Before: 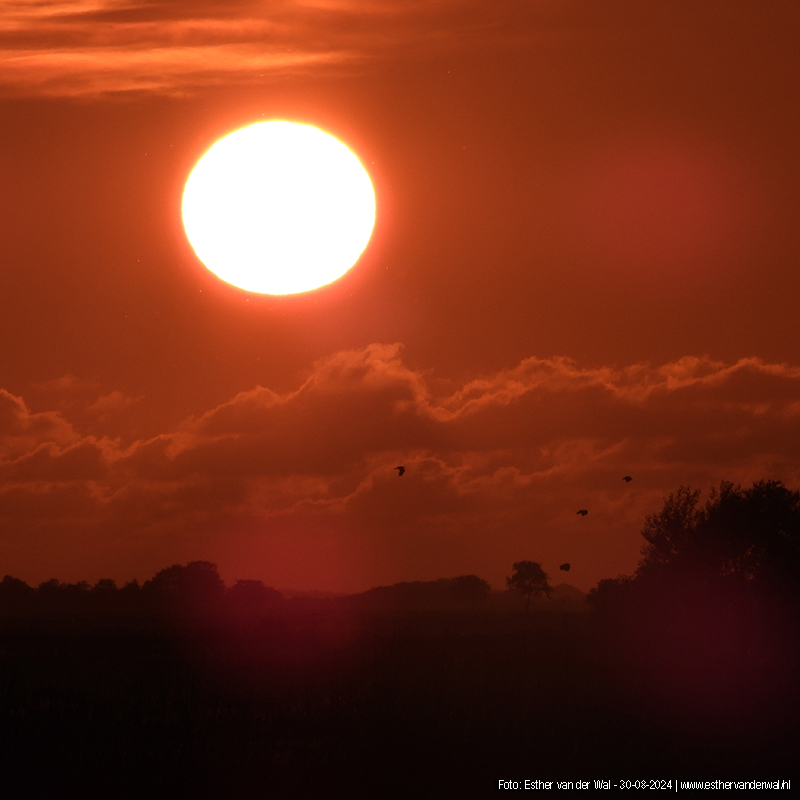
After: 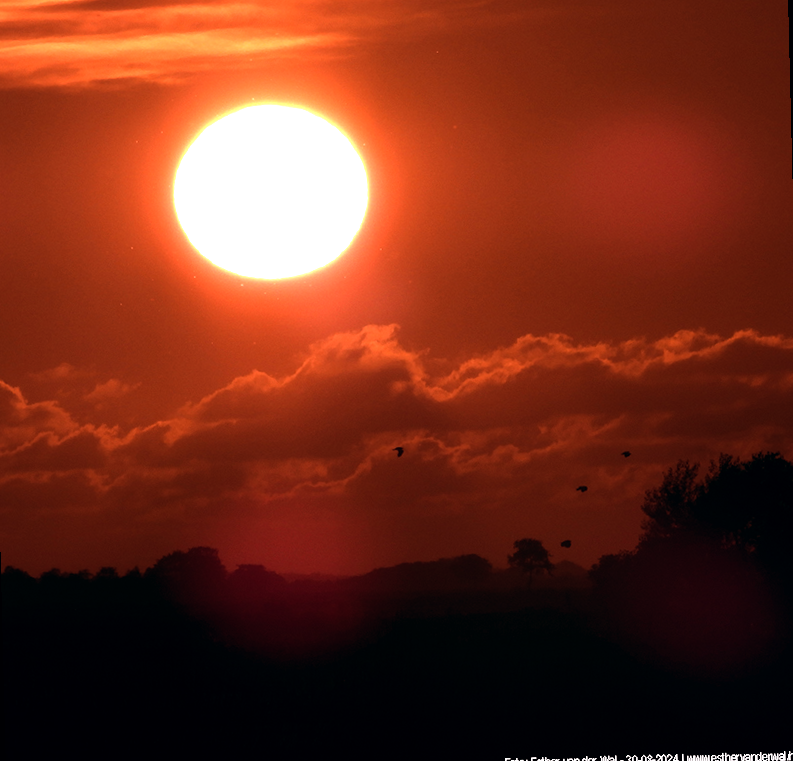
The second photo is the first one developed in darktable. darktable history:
rotate and perspective: rotation -1.42°, crop left 0.016, crop right 0.984, crop top 0.035, crop bottom 0.965
tone equalizer: -8 EV -1.08 EV, -7 EV -1.01 EV, -6 EV -0.867 EV, -5 EV -0.578 EV, -3 EV 0.578 EV, -2 EV 0.867 EV, -1 EV 1.01 EV, +0 EV 1.08 EV, edges refinement/feathering 500, mask exposure compensation -1.57 EV, preserve details no
white balance: red 1.009, blue 1.027
color balance: lift [0.998, 0.998, 1.001, 1.002], gamma [0.995, 1.025, 0.992, 0.975], gain [0.995, 1.02, 0.997, 0.98]
